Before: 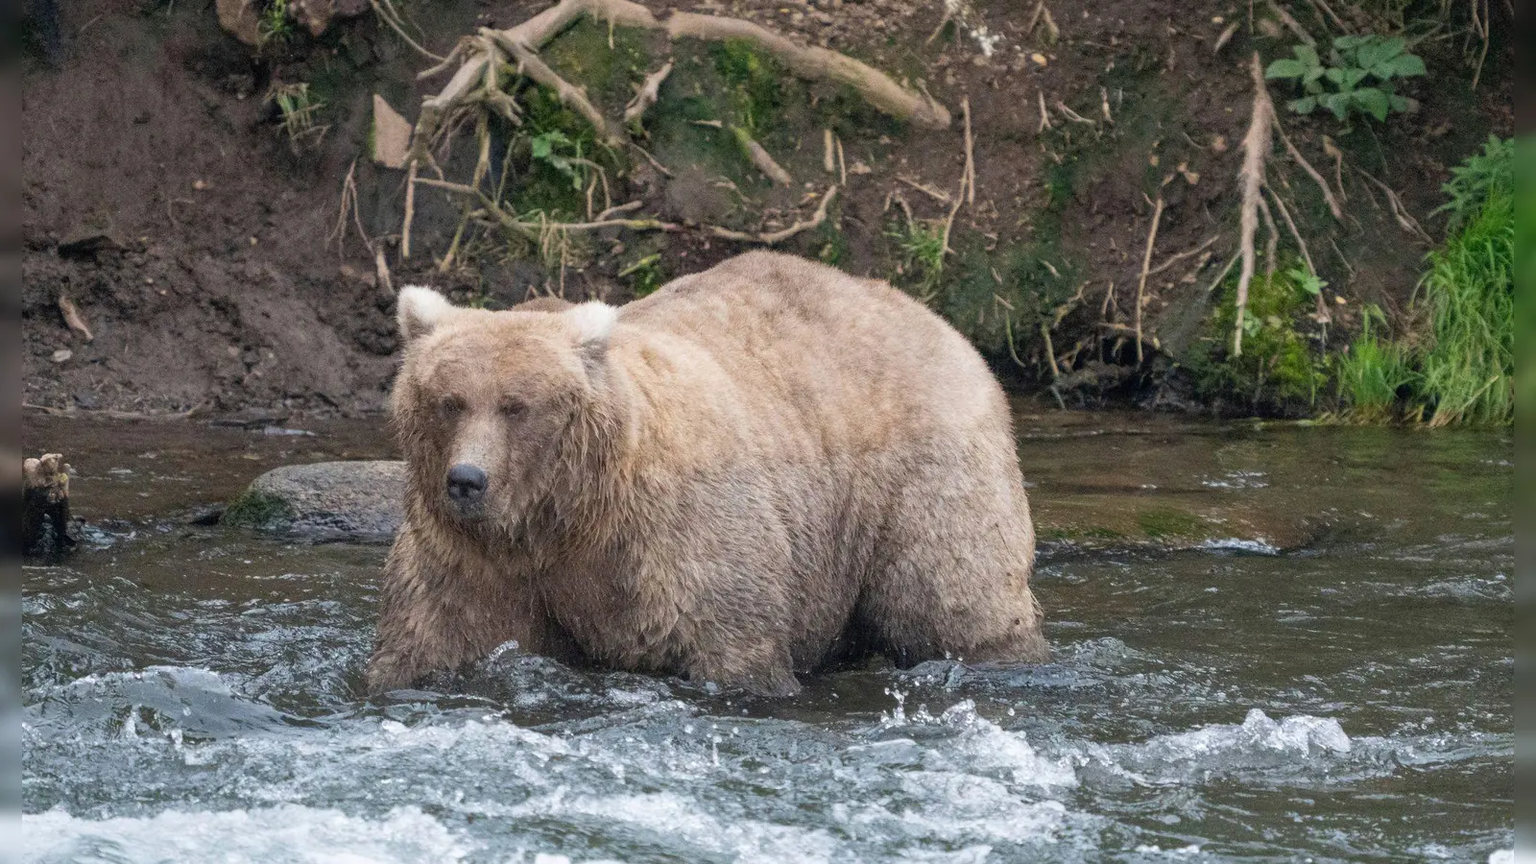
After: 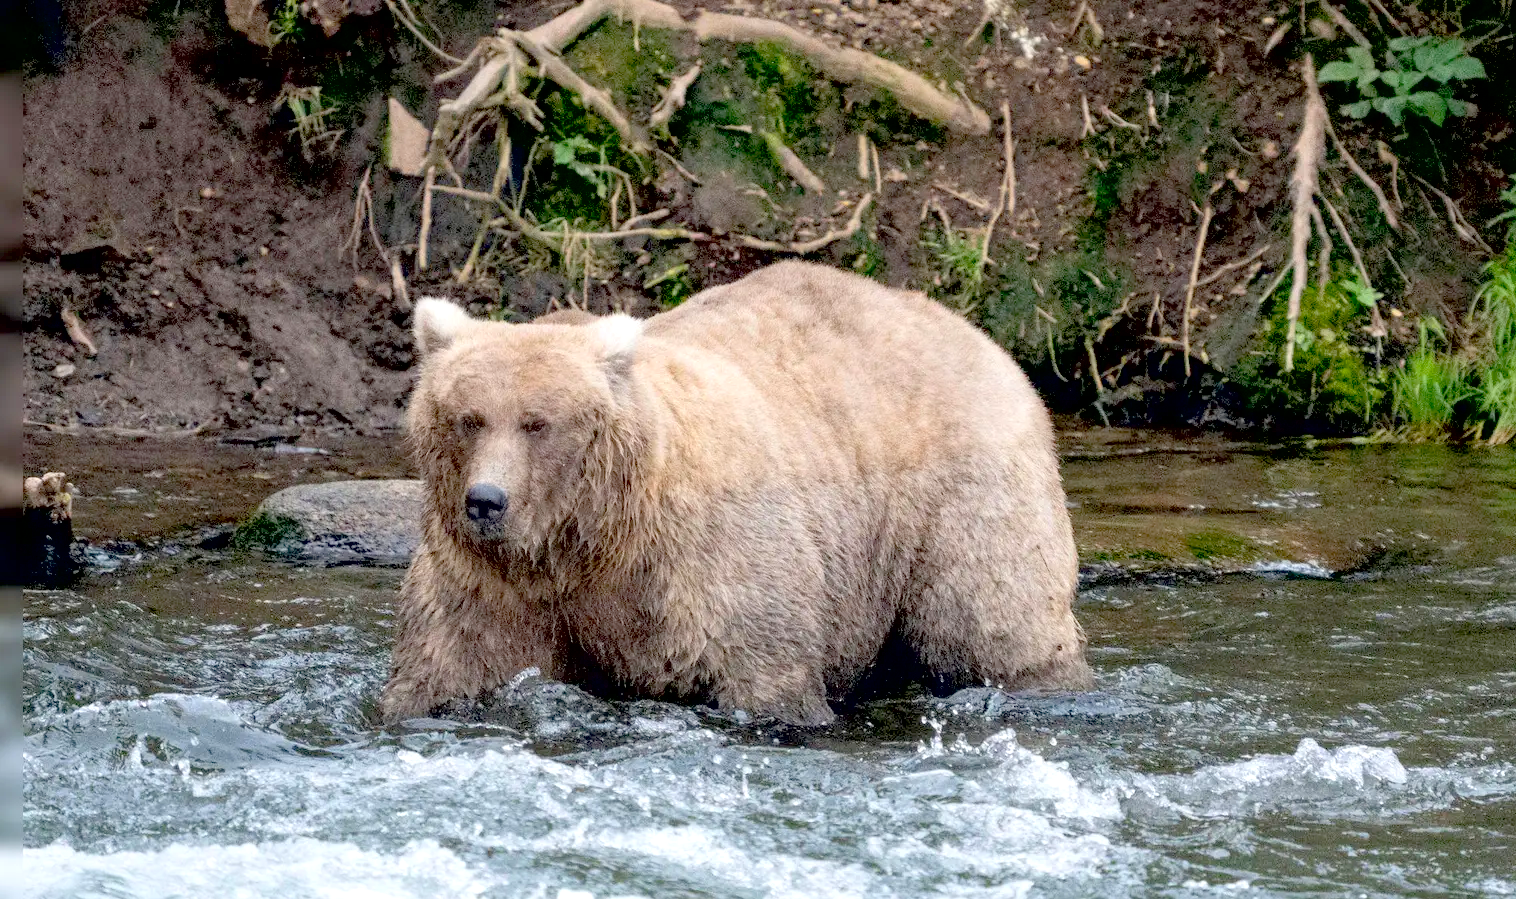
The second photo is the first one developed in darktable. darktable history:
crop and rotate: left 0%, right 5.24%
contrast brightness saturation: brightness 0.146
exposure: black level correction 0.03, exposure 0.329 EV, compensate exposure bias true, compensate highlight preservation false
